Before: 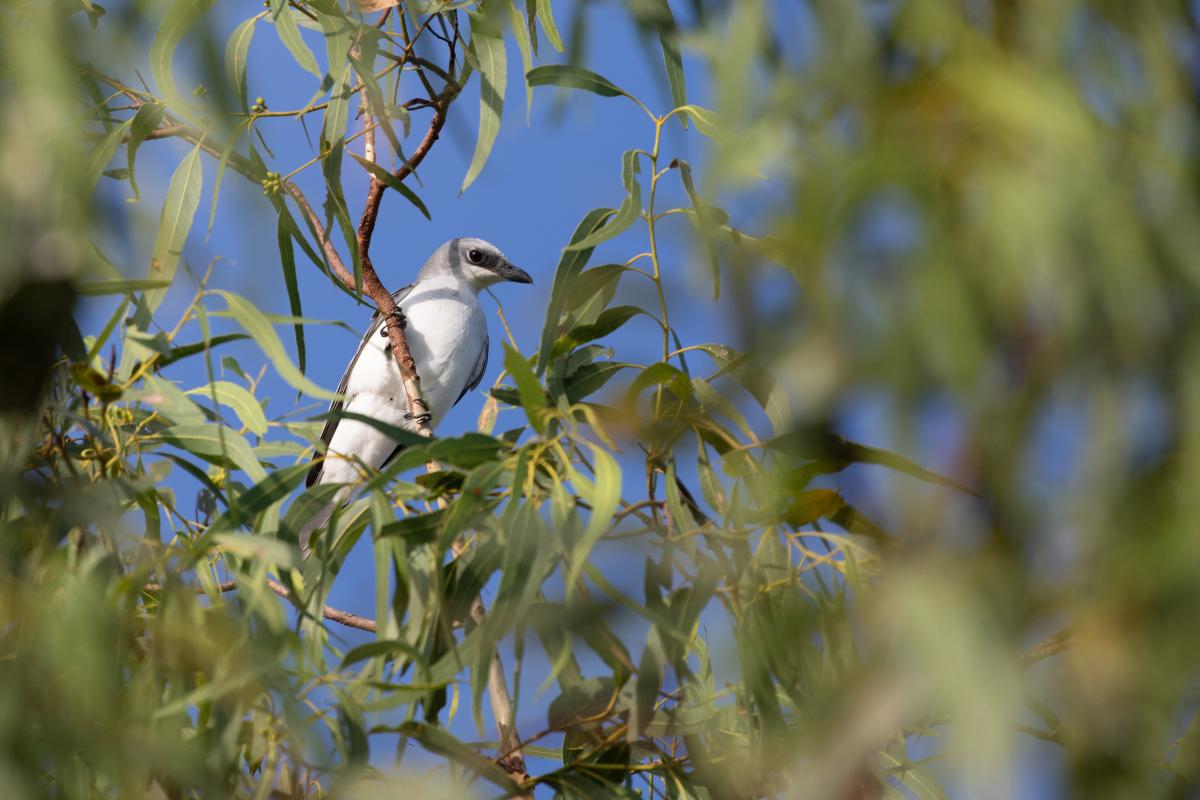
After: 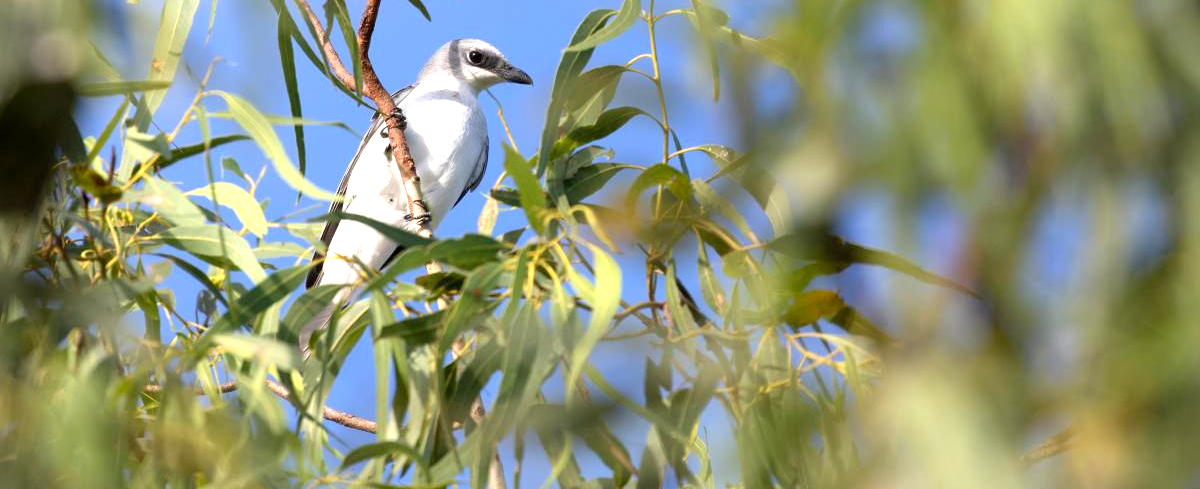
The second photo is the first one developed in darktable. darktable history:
crop and rotate: top 24.931%, bottom 13.927%
exposure: black level correction 0.002, exposure 1 EV, compensate highlight preservation false
vignetting: fall-off start 92.26%
